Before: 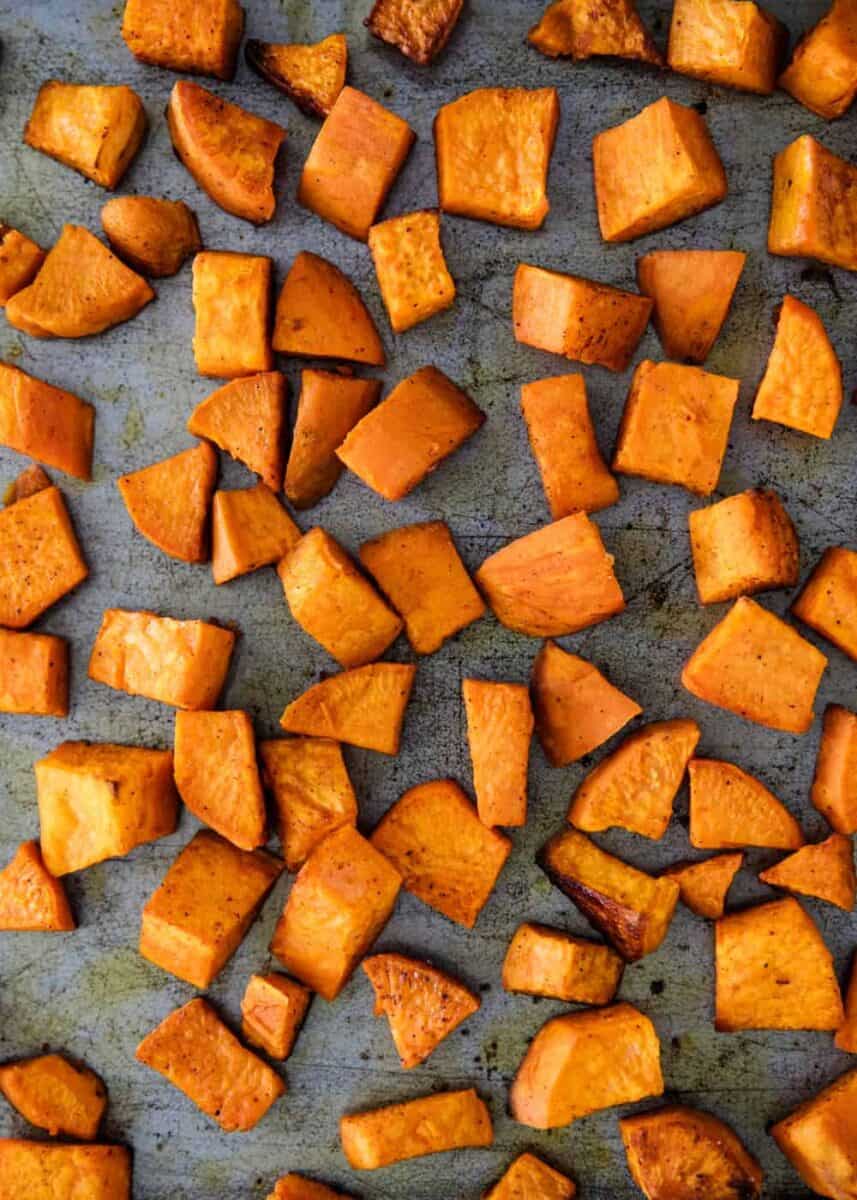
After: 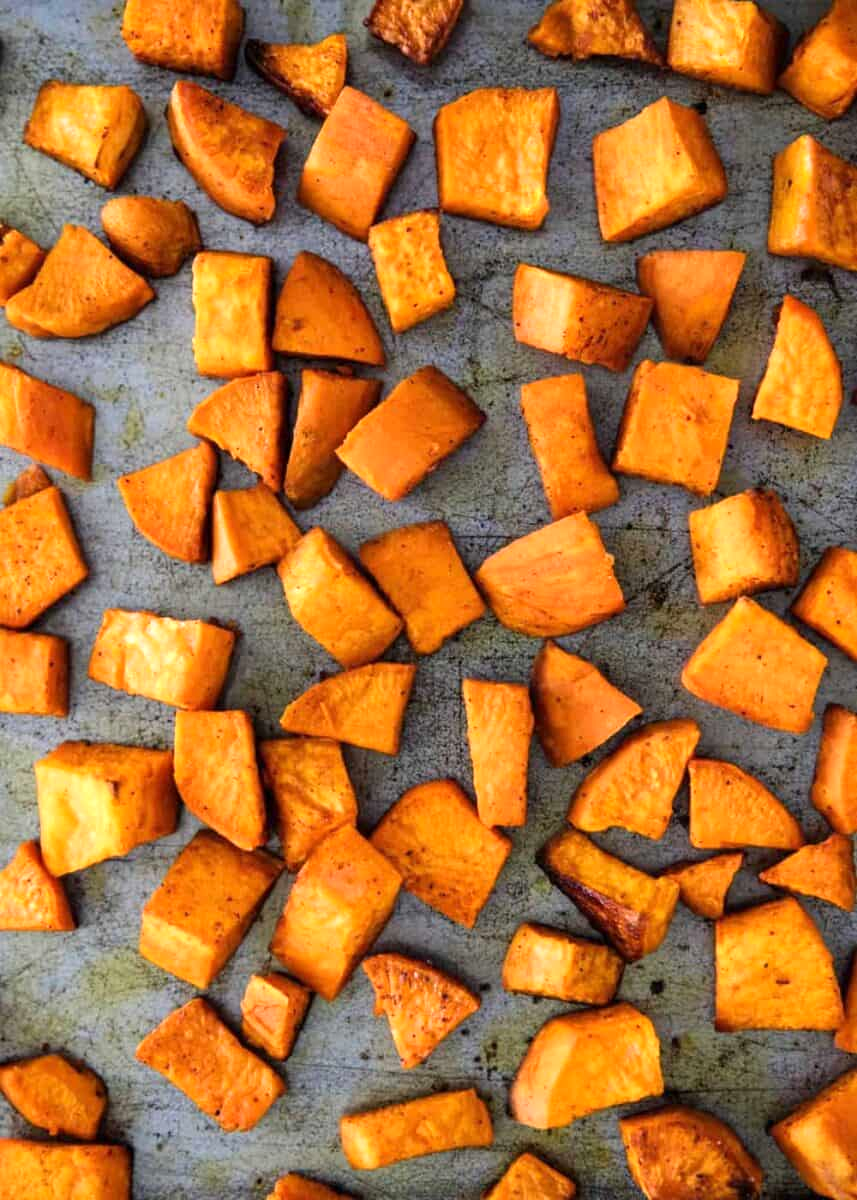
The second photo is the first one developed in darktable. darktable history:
exposure: exposure 0.4 EV, compensate highlight preservation false
